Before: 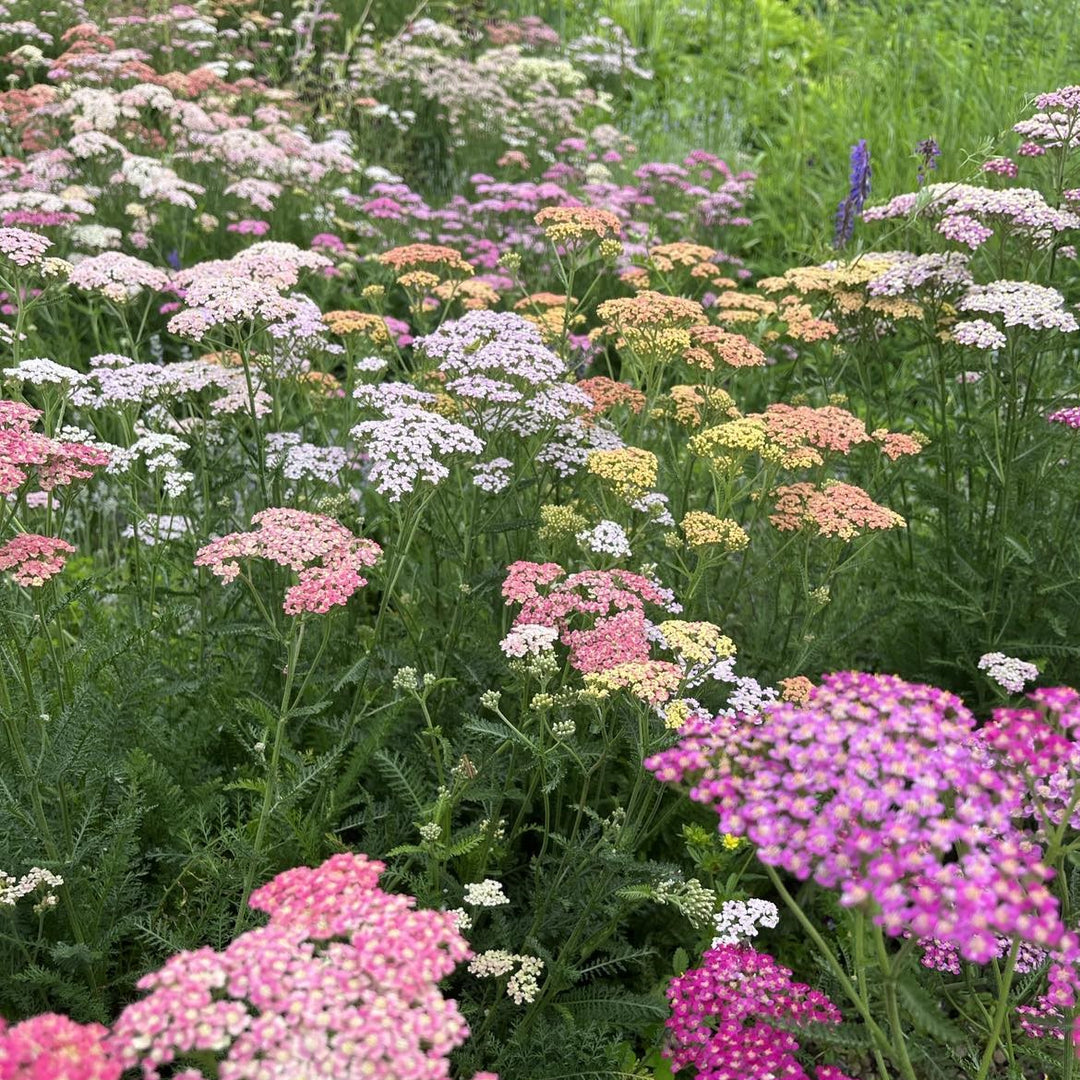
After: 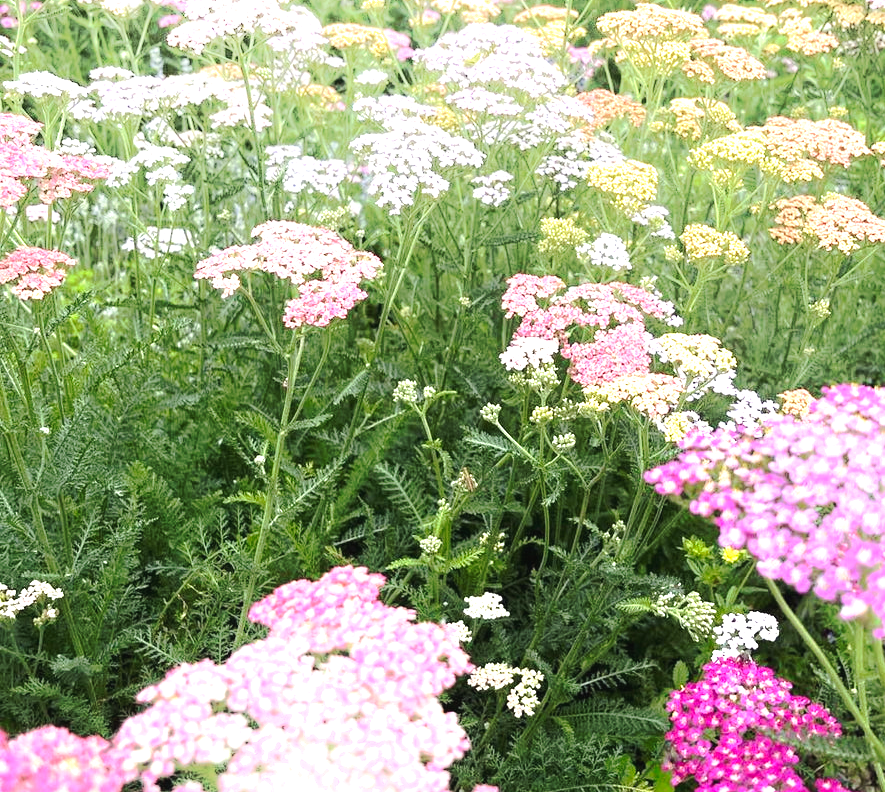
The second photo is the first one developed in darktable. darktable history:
tone curve: curves: ch0 [(0, 0.021) (0.059, 0.053) (0.212, 0.18) (0.337, 0.304) (0.495, 0.505) (0.725, 0.731) (0.89, 0.919) (1, 1)]; ch1 [(0, 0) (0.094, 0.081) (0.285, 0.299) (0.413, 0.43) (0.479, 0.475) (0.54, 0.55) (0.615, 0.65) (0.683, 0.688) (1, 1)]; ch2 [(0, 0) (0.257, 0.217) (0.434, 0.434) (0.498, 0.507) (0.599, 0.578) (1, 1)], preserve colors none
crop: top 26.602%, right 18.043%
shadows and highlights: highlights 70.87, soften with gaussian
exposure: black level correction 0, exposure 1.2 EV, compensate highlight preservation false
